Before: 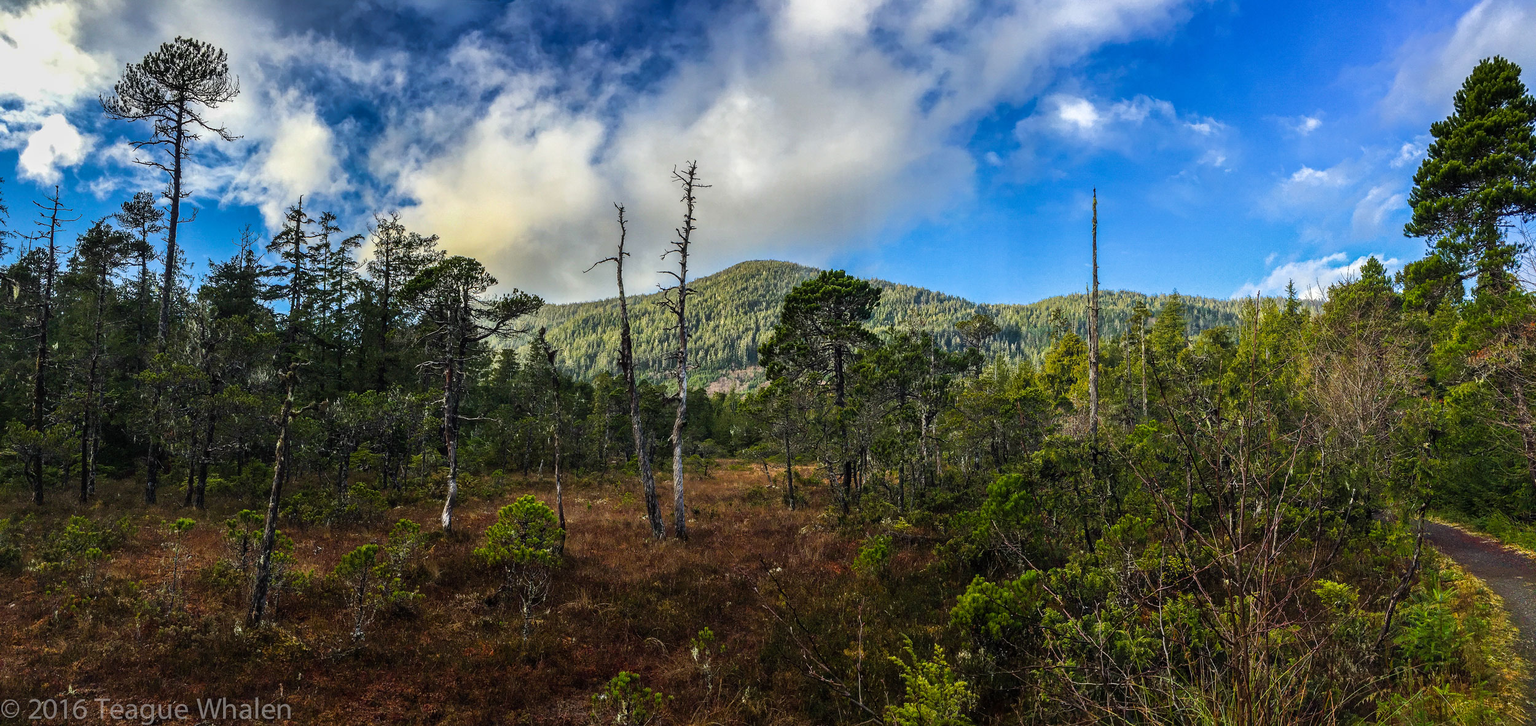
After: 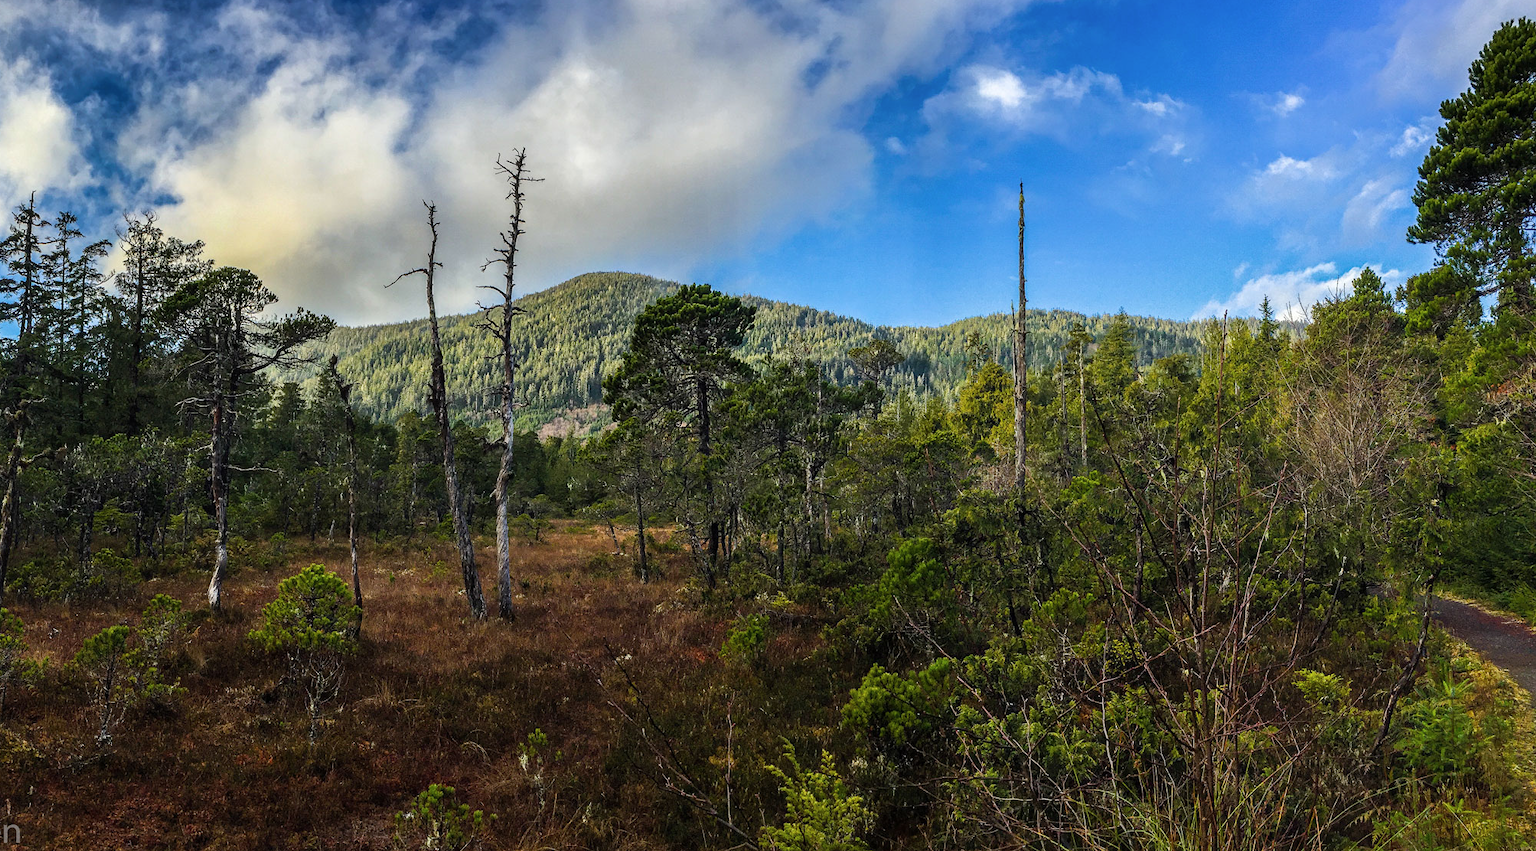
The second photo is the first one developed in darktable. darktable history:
contrast brightness saturation: saturation -0.05
crop and rotate: left 17.959%, top 5.771%, right 1.742%
